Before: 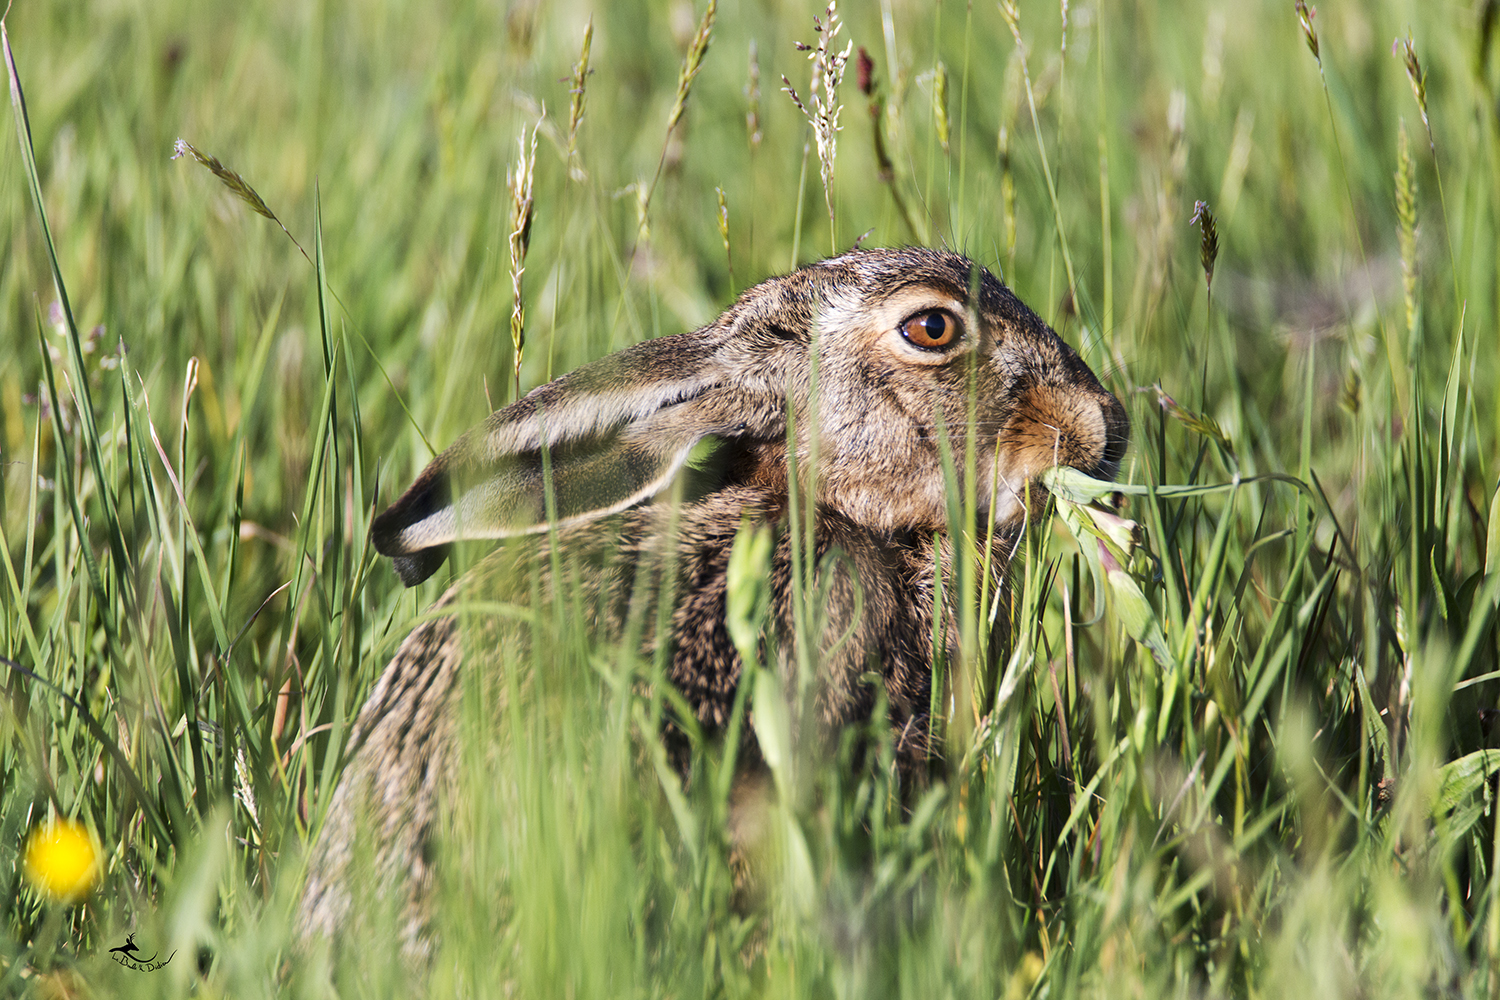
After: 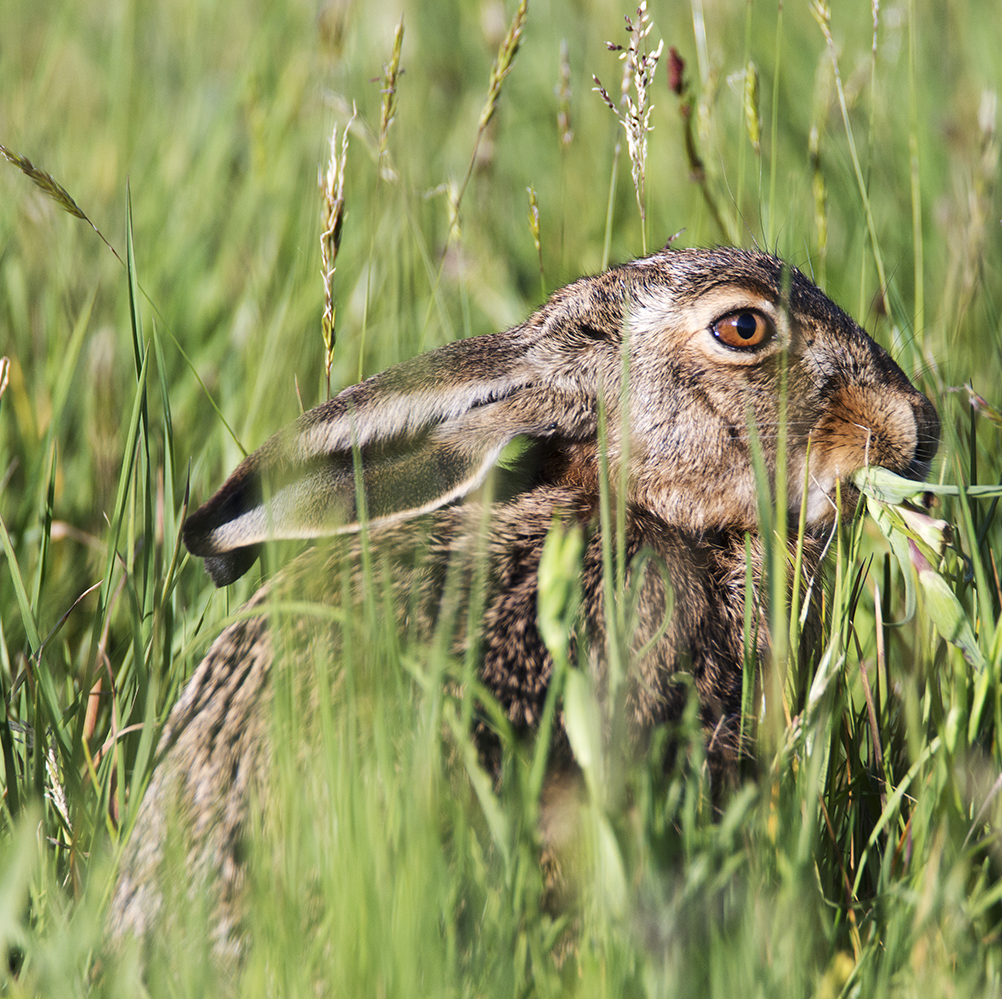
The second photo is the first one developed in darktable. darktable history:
crop and rotate: left 12.664%, right 20.481%
